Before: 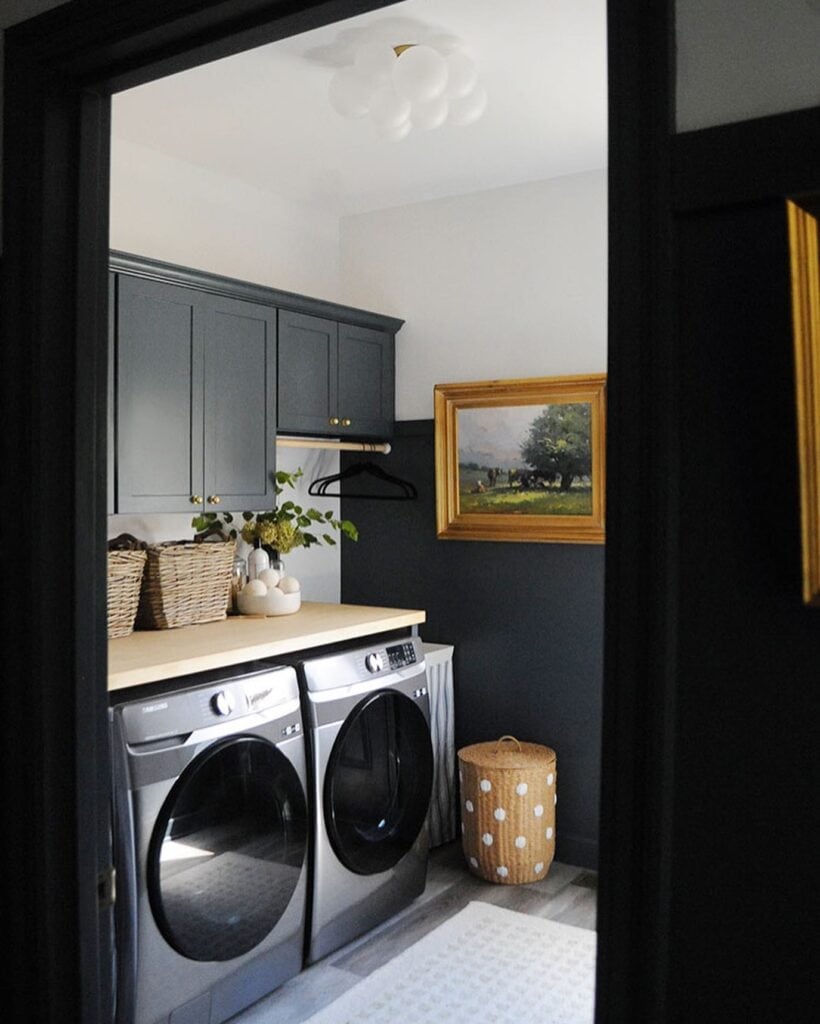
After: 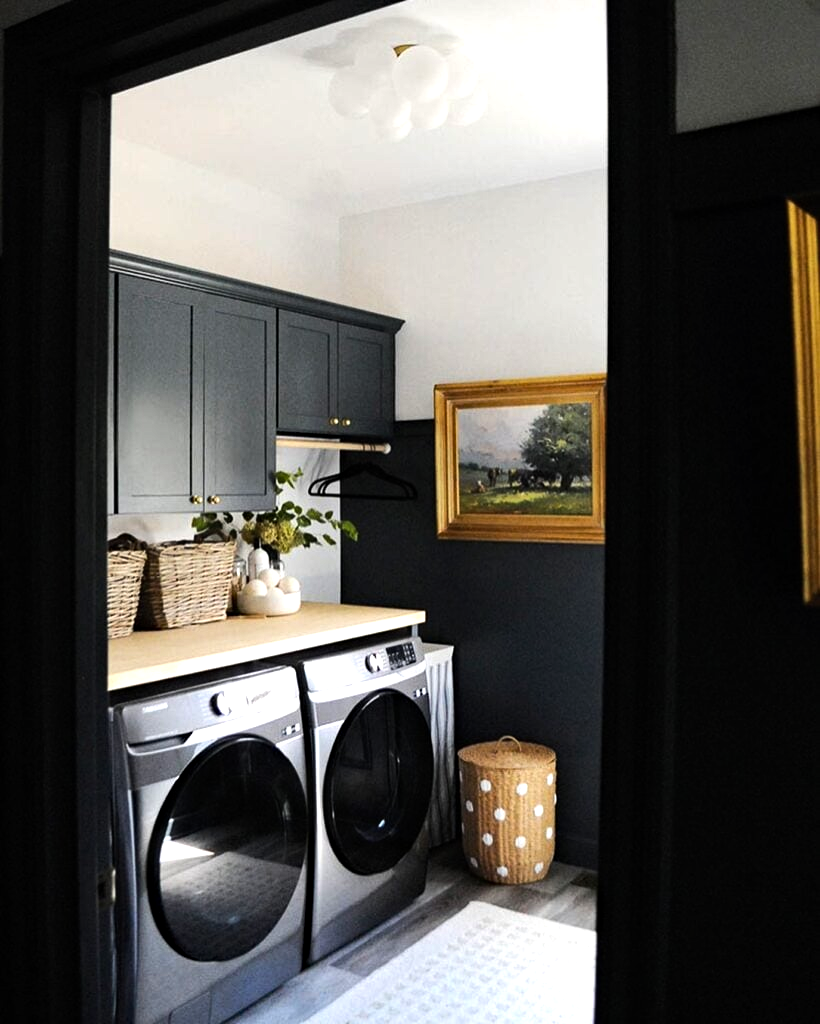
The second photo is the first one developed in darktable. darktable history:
haze removal: adaptive false
tone equalizer: -8 EV -0.775 EV, -7 EV -0.693 EV, -6 EV -0.571 EV, -5 EV -0.39 EV, -3 EV 0.379 EV, -2 EV 0.6 EV, -1 EV 0.682 EV, +0 EV 0.736 EV, edges refinement/feathering 500, mask exposure compensation -1.57 EV, preserve details no
